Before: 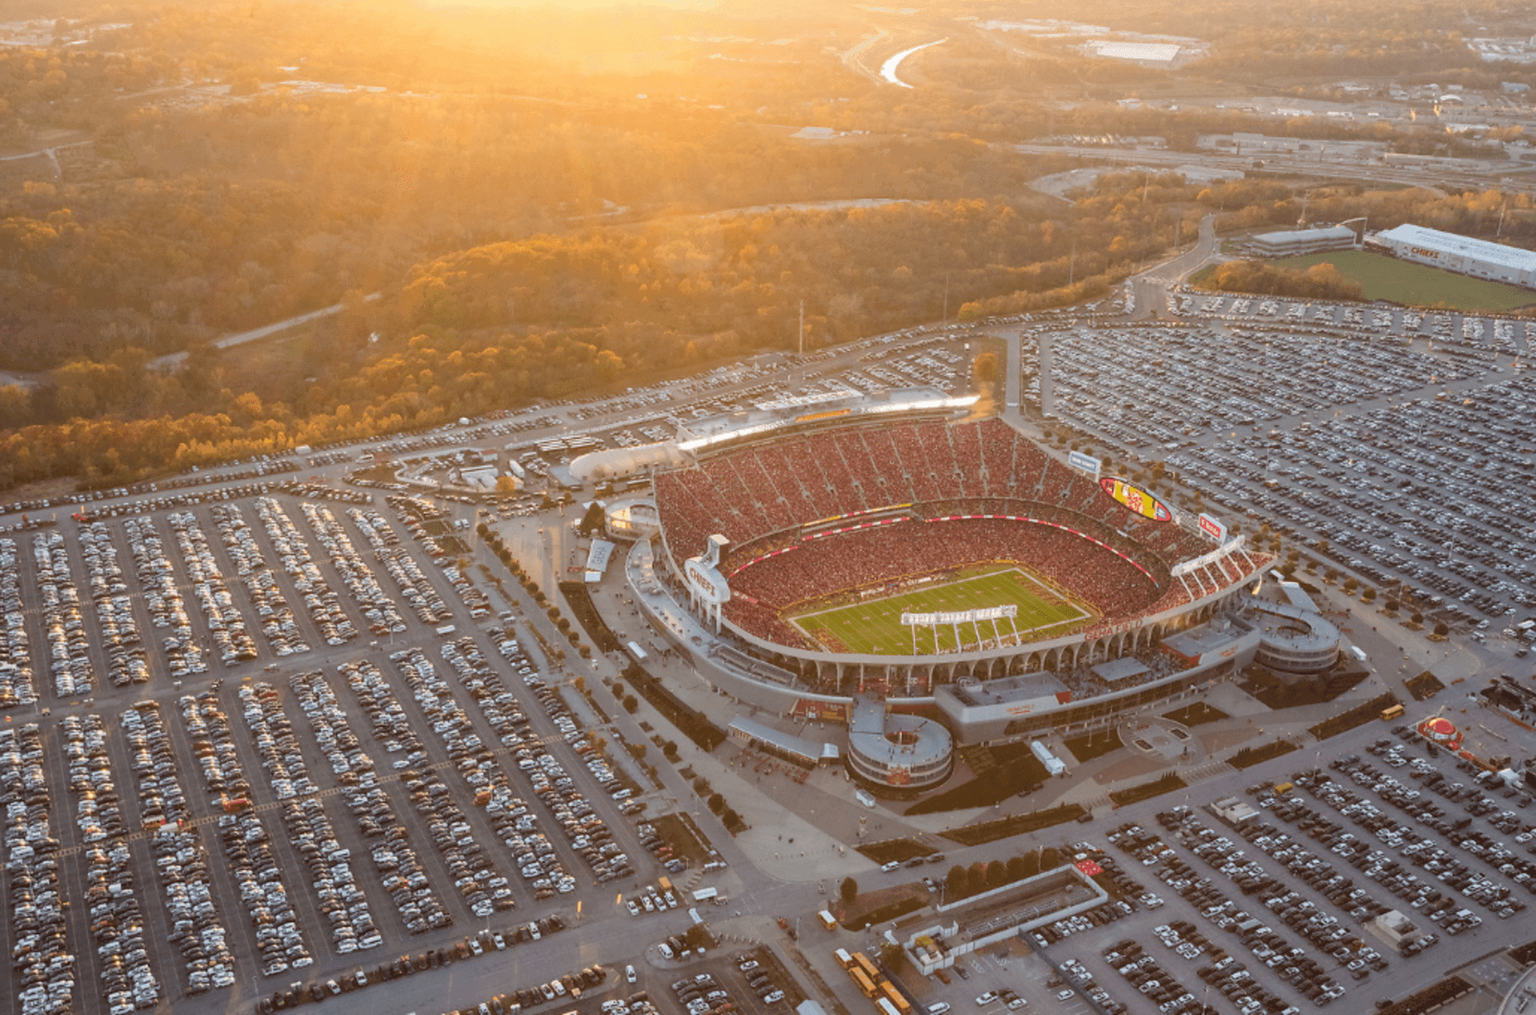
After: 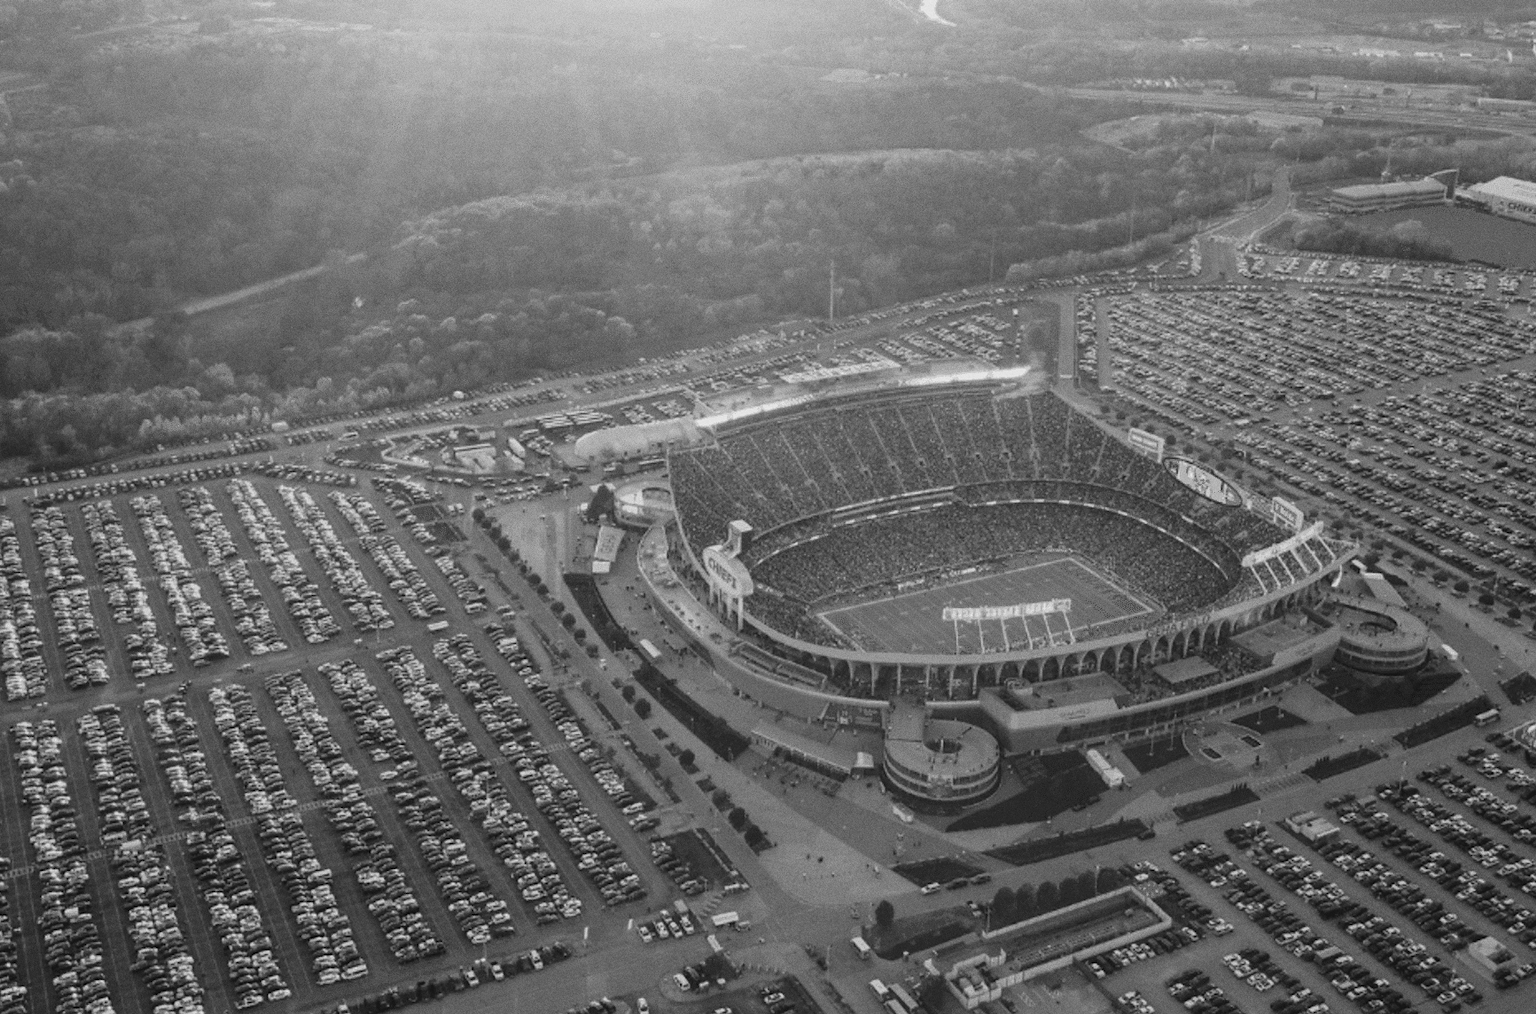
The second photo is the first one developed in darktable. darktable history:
monochrome: on, module defaults
color balance rgb: shadows lift › luminance 1%, shadows lift › chroma 0.2%, shadows lift › hue 20°, power › luminance 1%, power › chroma 0.4%, power › hue 34°, highlights gain › luminance 0.8%, highlights gain › chroma 0.4%, highlights gain › hue 44°, global offset › chroma 0.4%, global offset › hue 34°, white fulcrum 0.08 EV, linear chroma grading › shadows -7%, linear chroma grading › highlights -7%, linear chroma grading › global chroma -10%, linear chroma grading › mid-tones -8%, perceptual saturation grading › global saturation -28%, perceptual saturation grading › highlights -20%, perceptual saturation grading › mid-tones -24%, perceptual saturation grading › shadows -24%, perceptual brilliance grading › global brilliance -1%, perceptual brilliance grading › highlights -1%, perceptual brilliance grading › mid-tones -1%, perceptual brilliance grading › shadows -1%, global vibrance -17%, contrast -6%
crop: left 3.305%, top 6.436%, right 6.389%, bottom 3.258%
rgb curve: curves: ch0 [(0, 0) (0.415, 0.237) (1, 1)]
grain: coarseness 0.09 ISO
tone curve: curves: ch0 [(0.014, 0) (0.13, 0.09) (0.227, 0.211) (0.33, 0.395) (0.494, 0.615) (0.662, 0.76) (0.795, 0.846) (1, 0.969)]; ch1 [(0, 0) (0.366, 0.367) (0.447, 0.416) (0.473, 0.484) (0.504, 0.502) (0.525, 0.518) (0.564, 0.601) (0.634, 0.66) (0.746, 0.804) (1, 1)]; ch2 [(0, 0) (0.333, 0.346) (0.375, 0.375) (0.424, 0.43) (0.476, 0.498) (0.496, 0.505) (0.517, 0.522) (0.548, 0.548) (0.579, 0.618) (0.651, 0.674) (0.688, 0.728) (1, 1)], color space Lab, independent channels, preserve colors none
